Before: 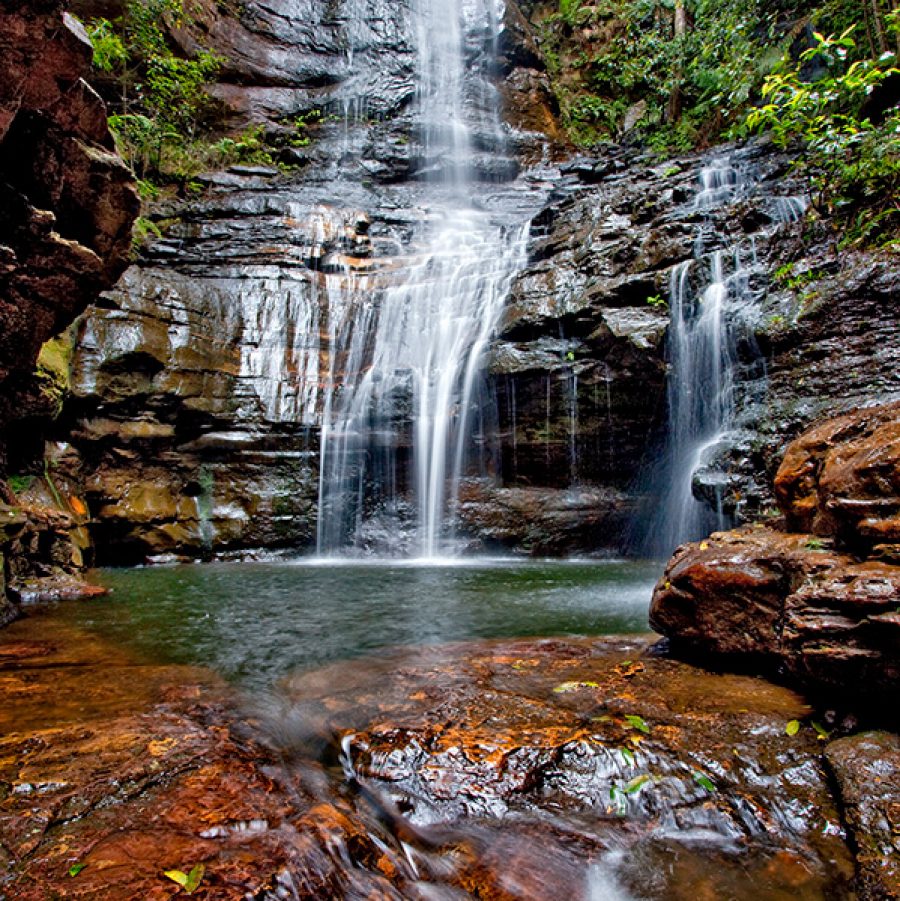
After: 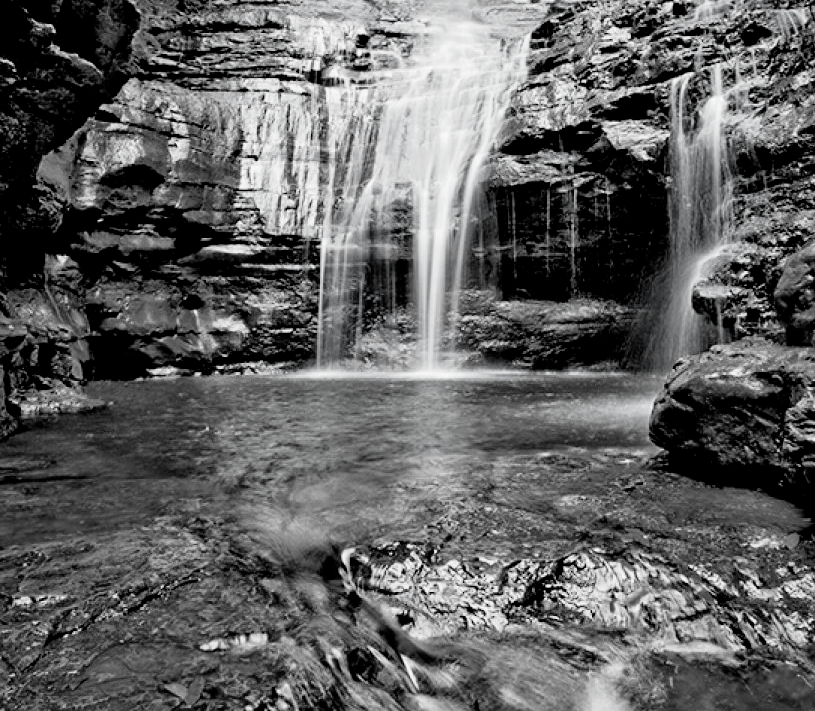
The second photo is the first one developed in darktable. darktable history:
crop: top 20.846%, right 9.442%, bottom 0.221%
exposure: black level correction 0.001, exposure 0.965 EV, compensate highlight preservation false
color zones: curves: ch0 [(0, 0.487) (0.241, 0.395) (0.434, 0.373) (0.658, 0.412) (0.838, 0.487)]; ch1 [(0, 0) (0.053, 0.053) (0.211, 0.202) (0.579, 0.259) (0.781, 0.241)], mix 101.12%
filmic rgb: black relative exposure -7.76 EV, white relative exposure 4.43 EV, target black luminance 0%, hardness 3.75, latitude 50.77%, contrast 1.069, highlights saturation mix 9.15%, shadows ↔ highlights balance -0.249%
velvia: on, module defaults
